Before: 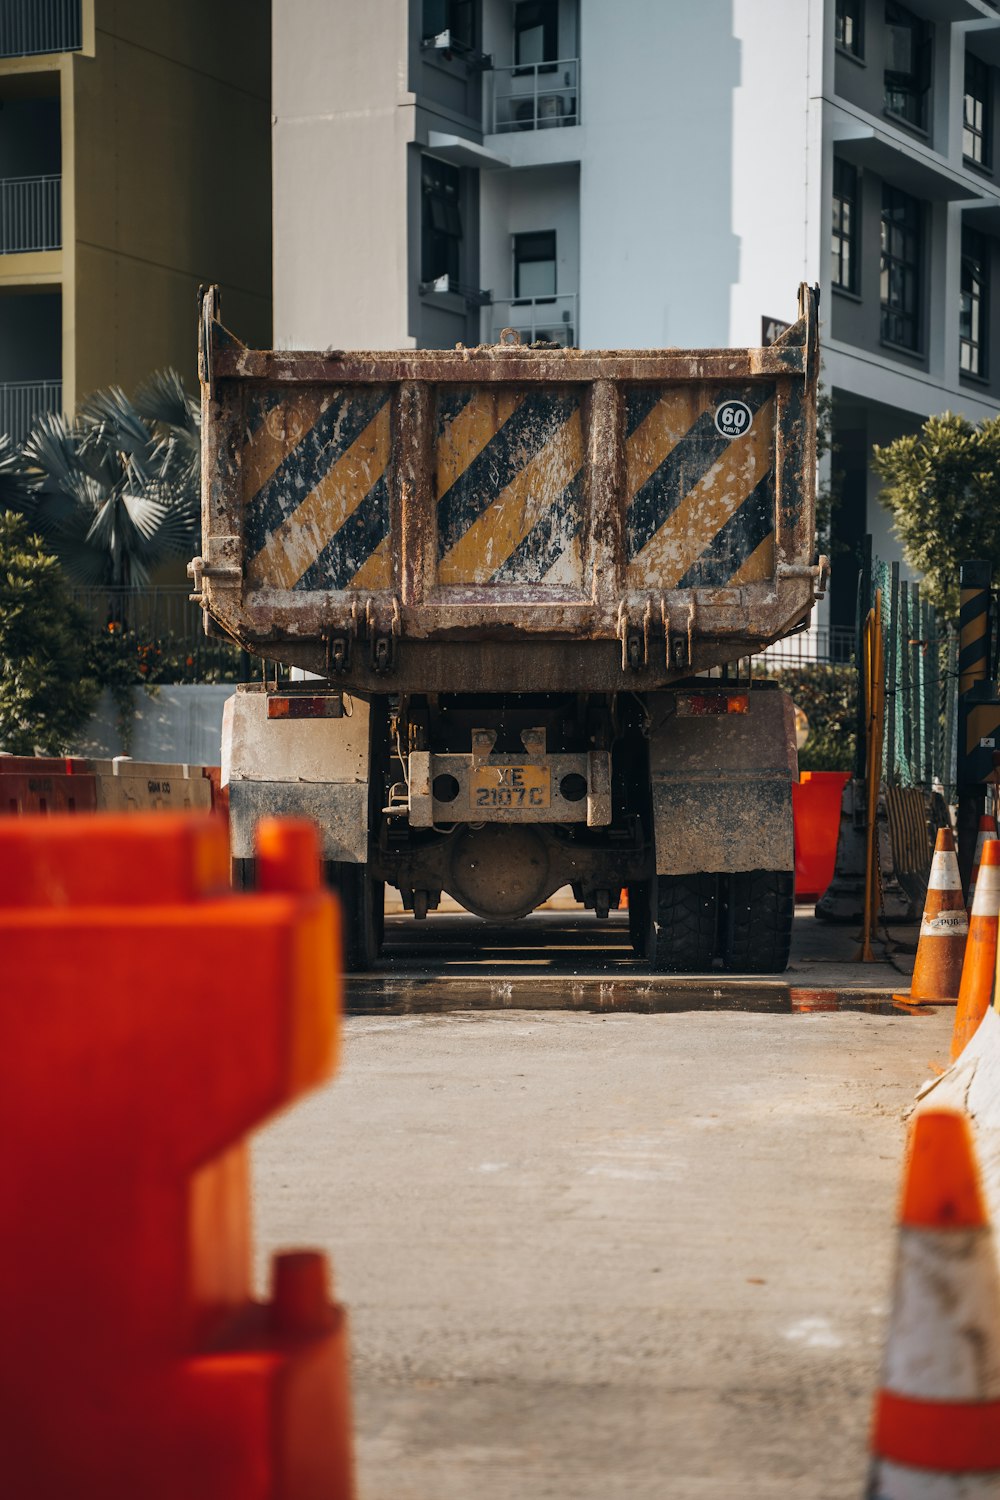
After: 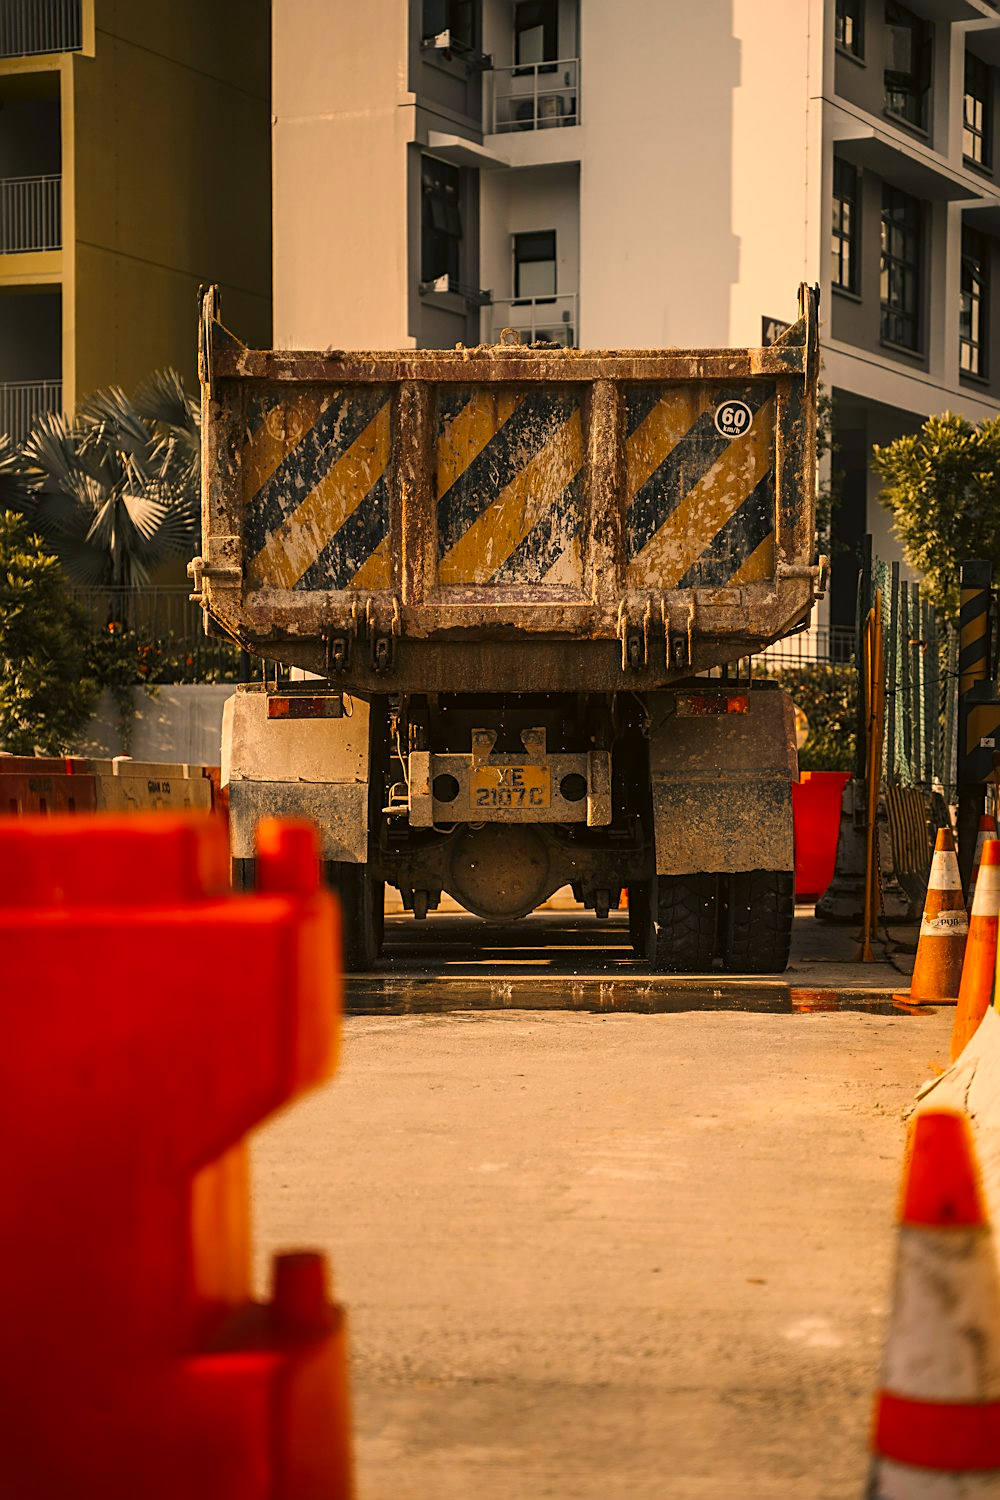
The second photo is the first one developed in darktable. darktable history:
sharpen: on, module defaults
color correction: highlights a* 18.28, highlights b* 35.6, shadows a* 1.83, shadows b* 6.47, saturation 1.04
